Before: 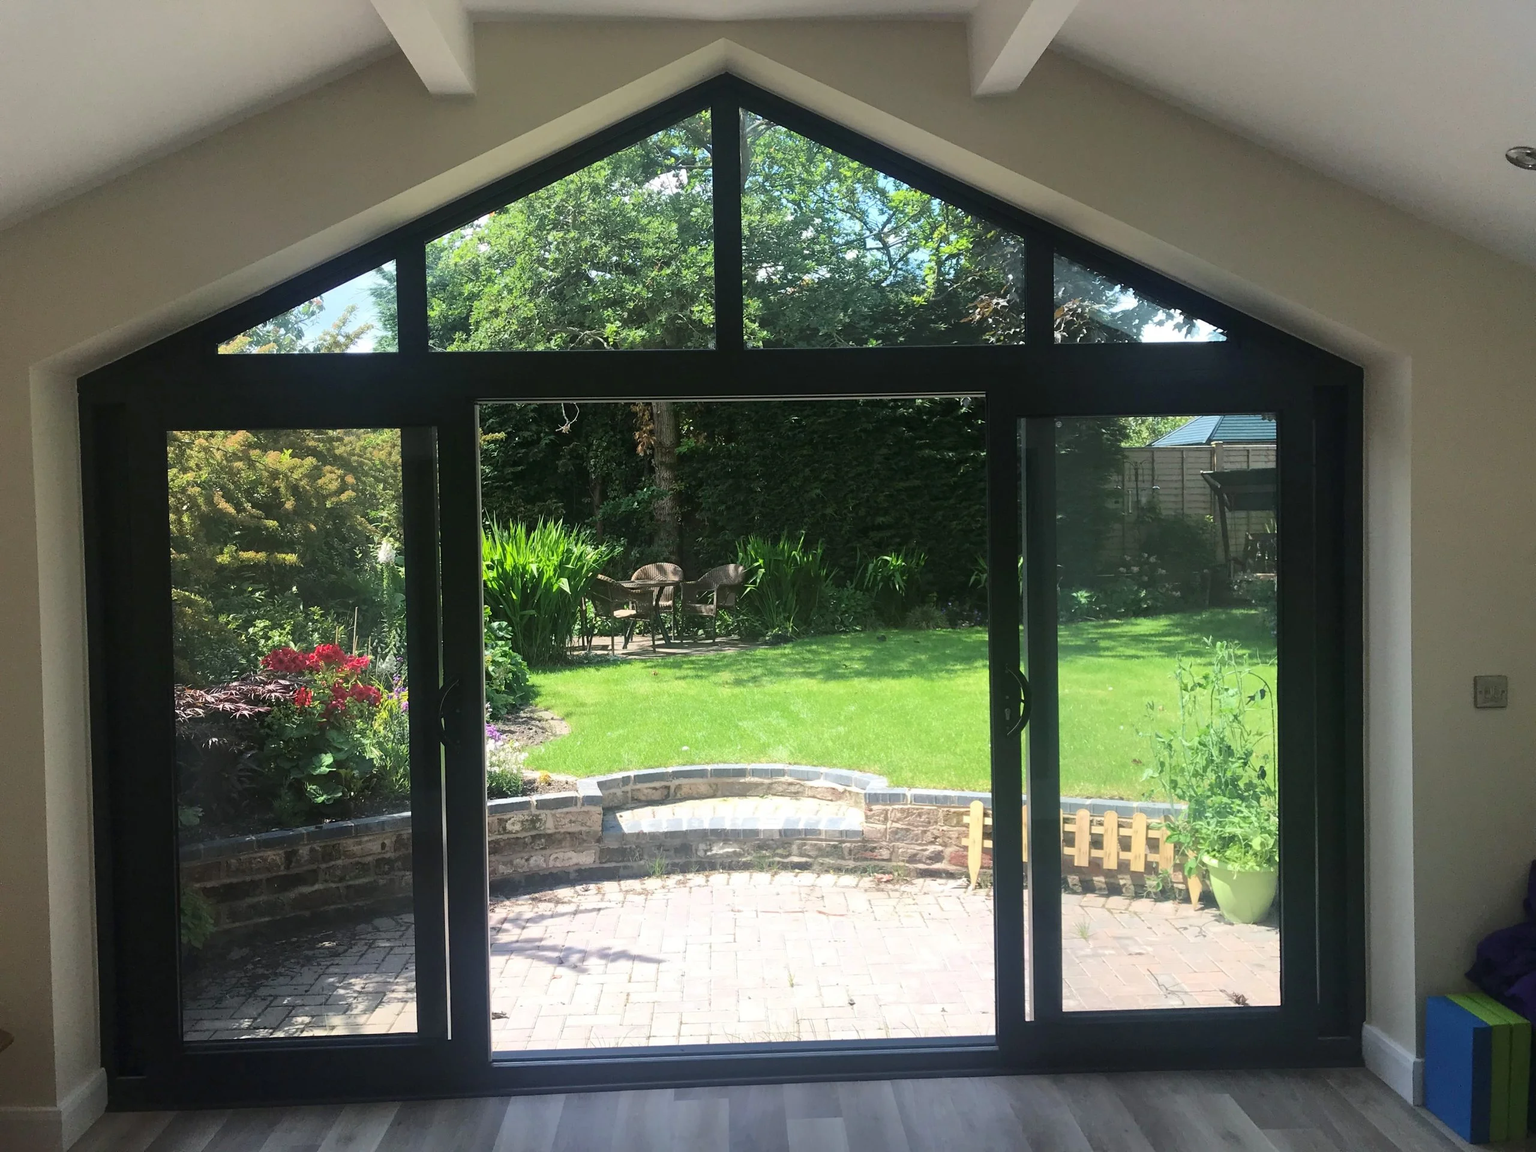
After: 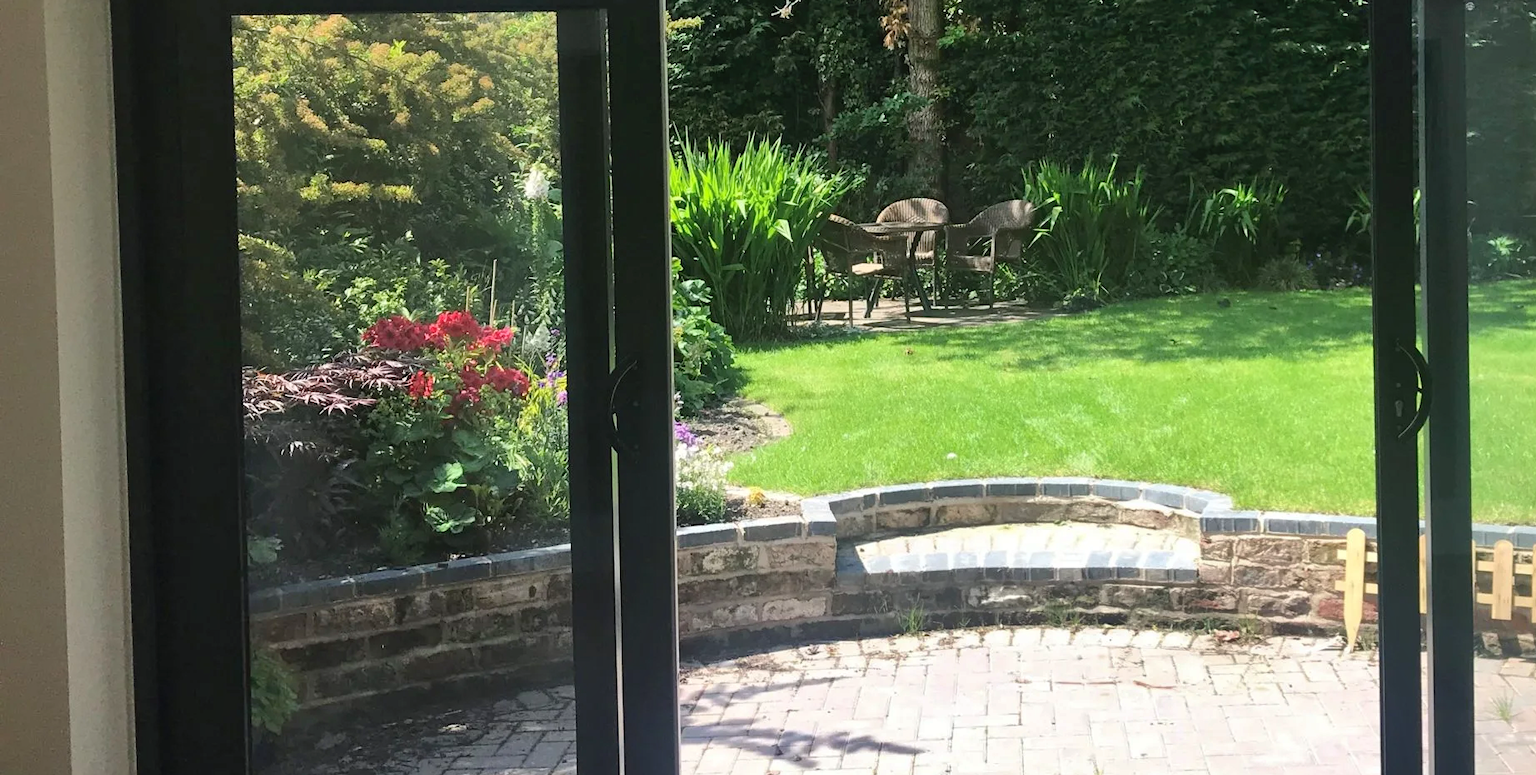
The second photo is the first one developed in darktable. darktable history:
tone equalizer: on, module defaults
crop: top 36.498%, right 27.964%, bottom 14.995%
shadows and highlights: soften with gaussian
color balance rgb: global vibrance 10%
